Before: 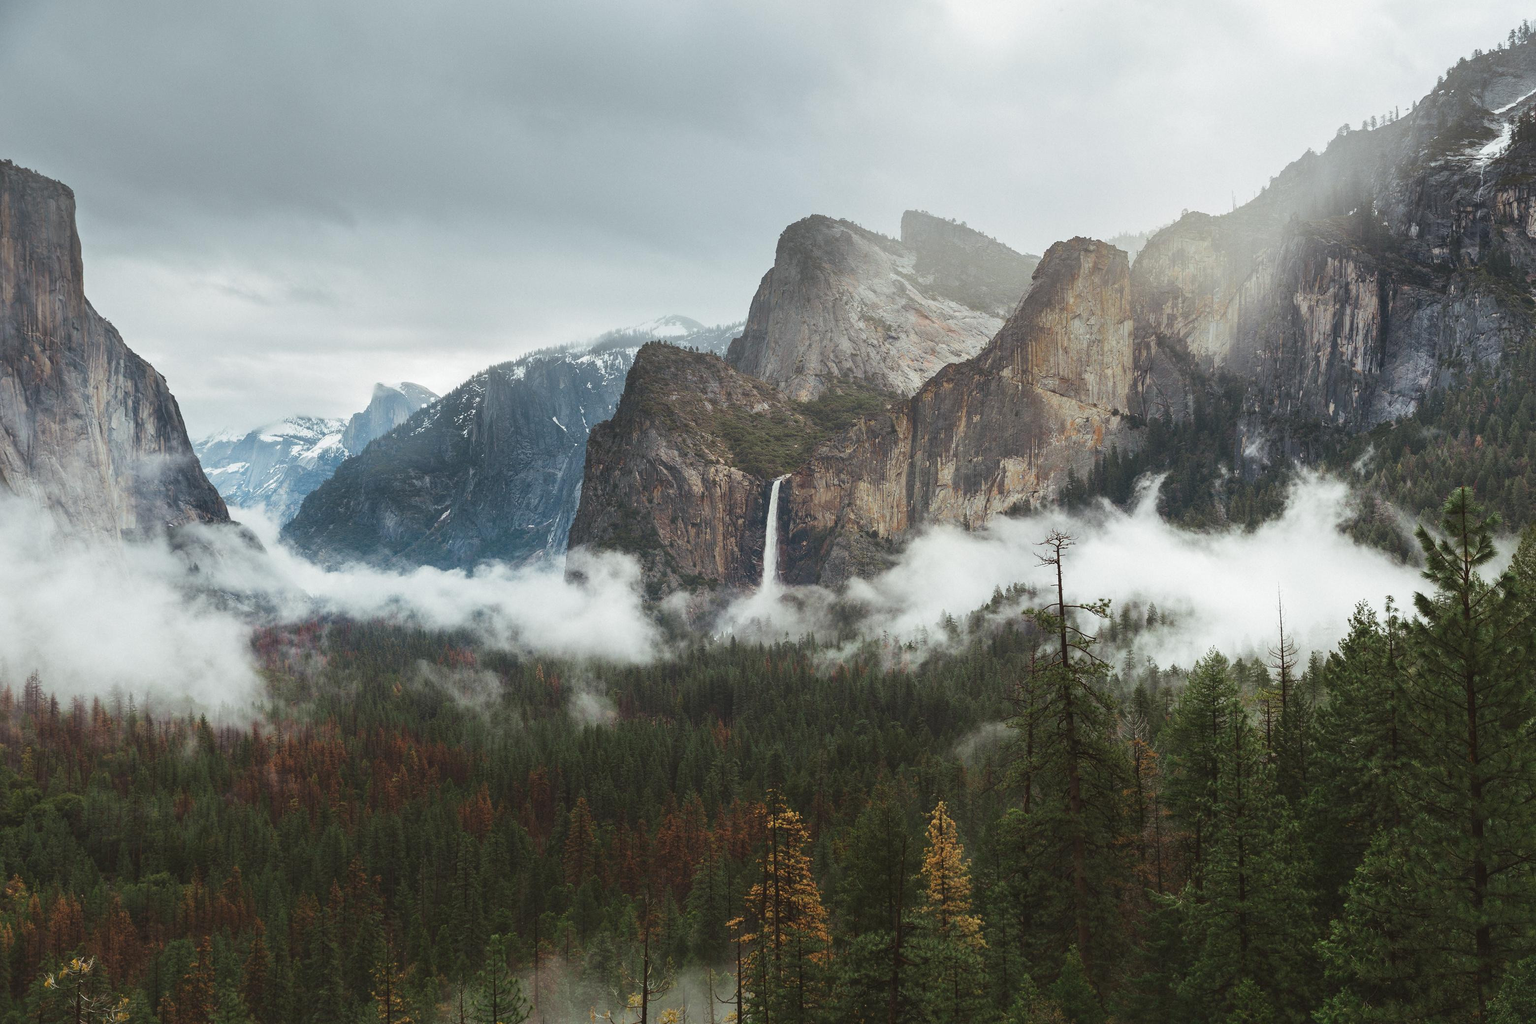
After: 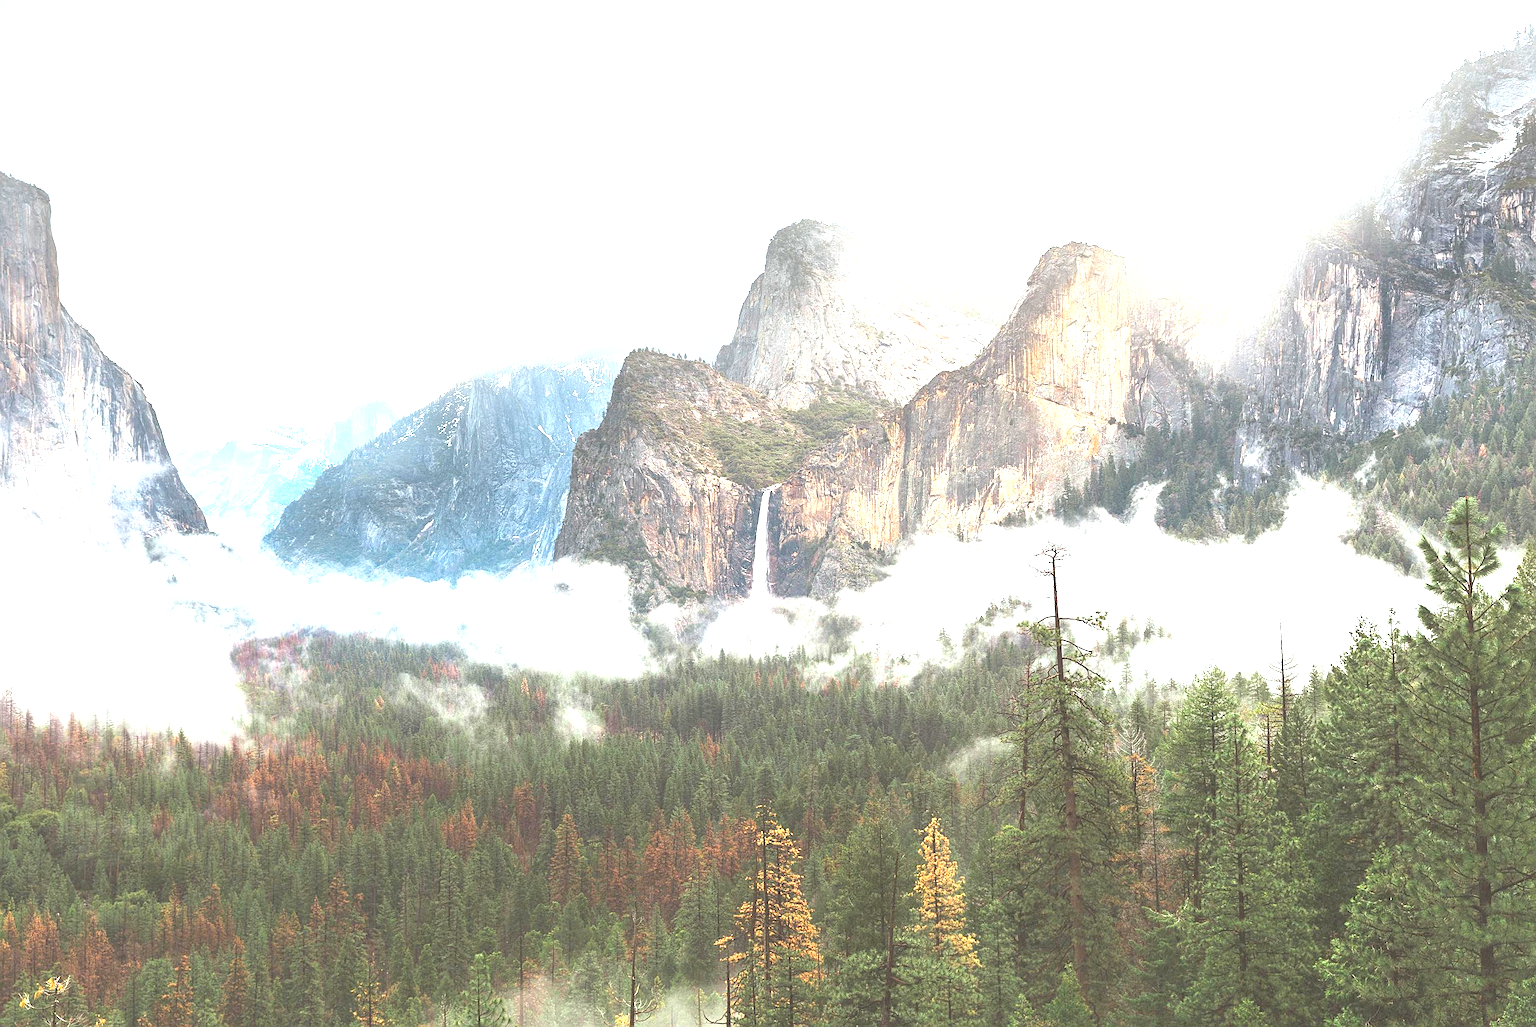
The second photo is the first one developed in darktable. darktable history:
contrast brightness saturation: brightness 0.129
crop: left 1.695%, right 0.283%, bottom 1.629%
sharpen: amount 0.589
shadows and highlights: shadows 62.9, white point adjustment 0.478, highlights -34.01, compress 84.16%
exposure: black level correction 0, exposure 2.111 EV, compensate highlight preservation false
